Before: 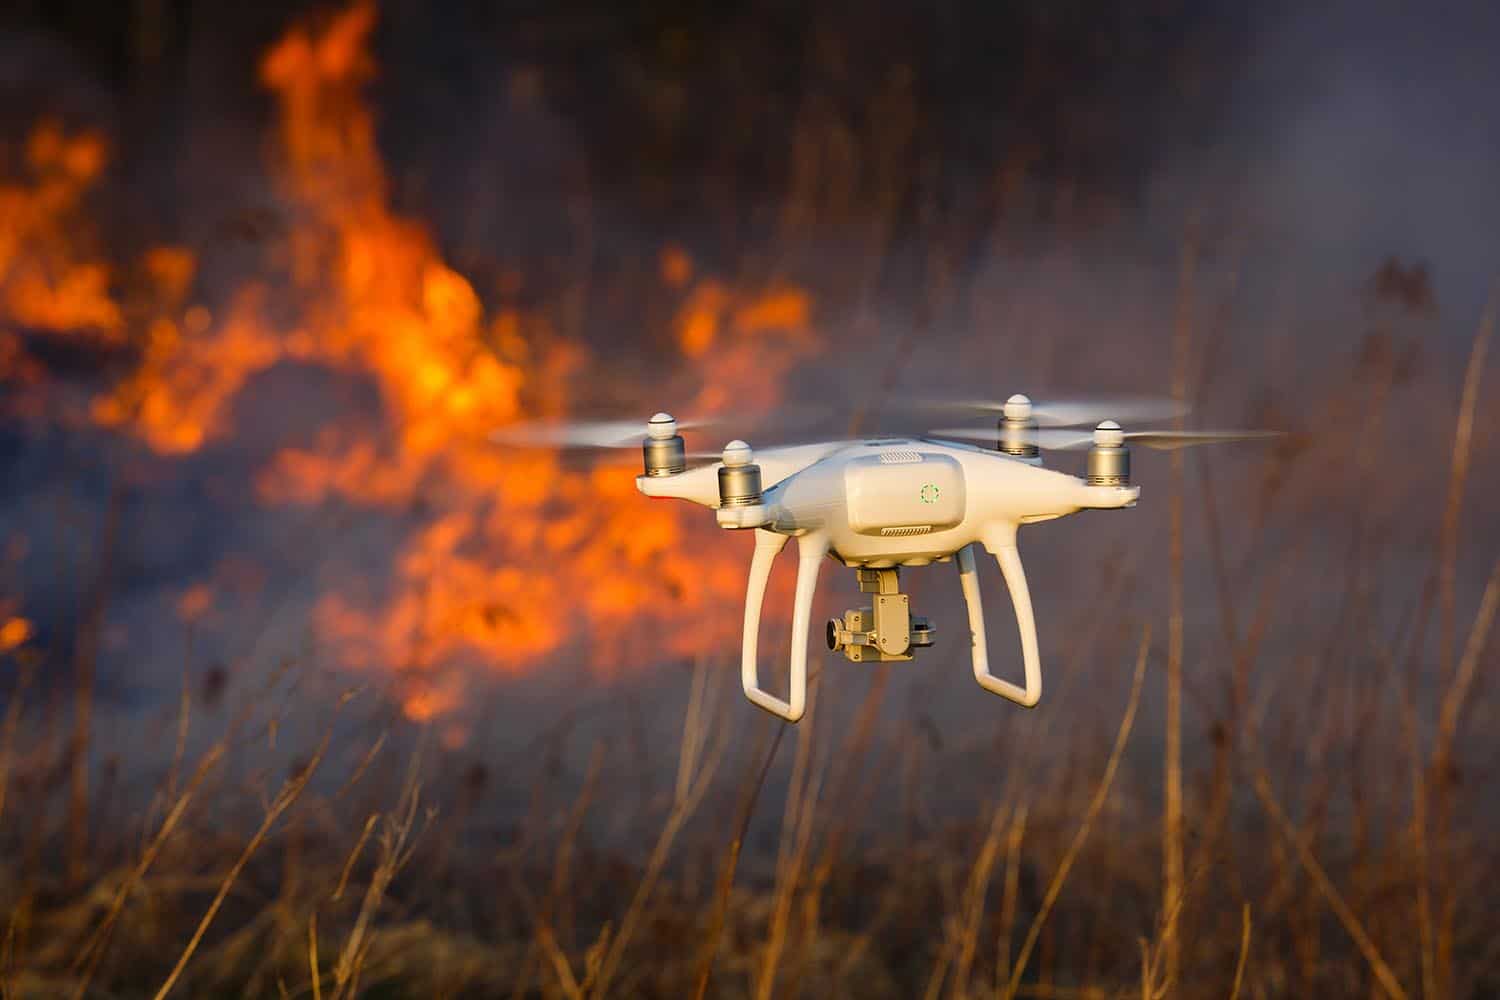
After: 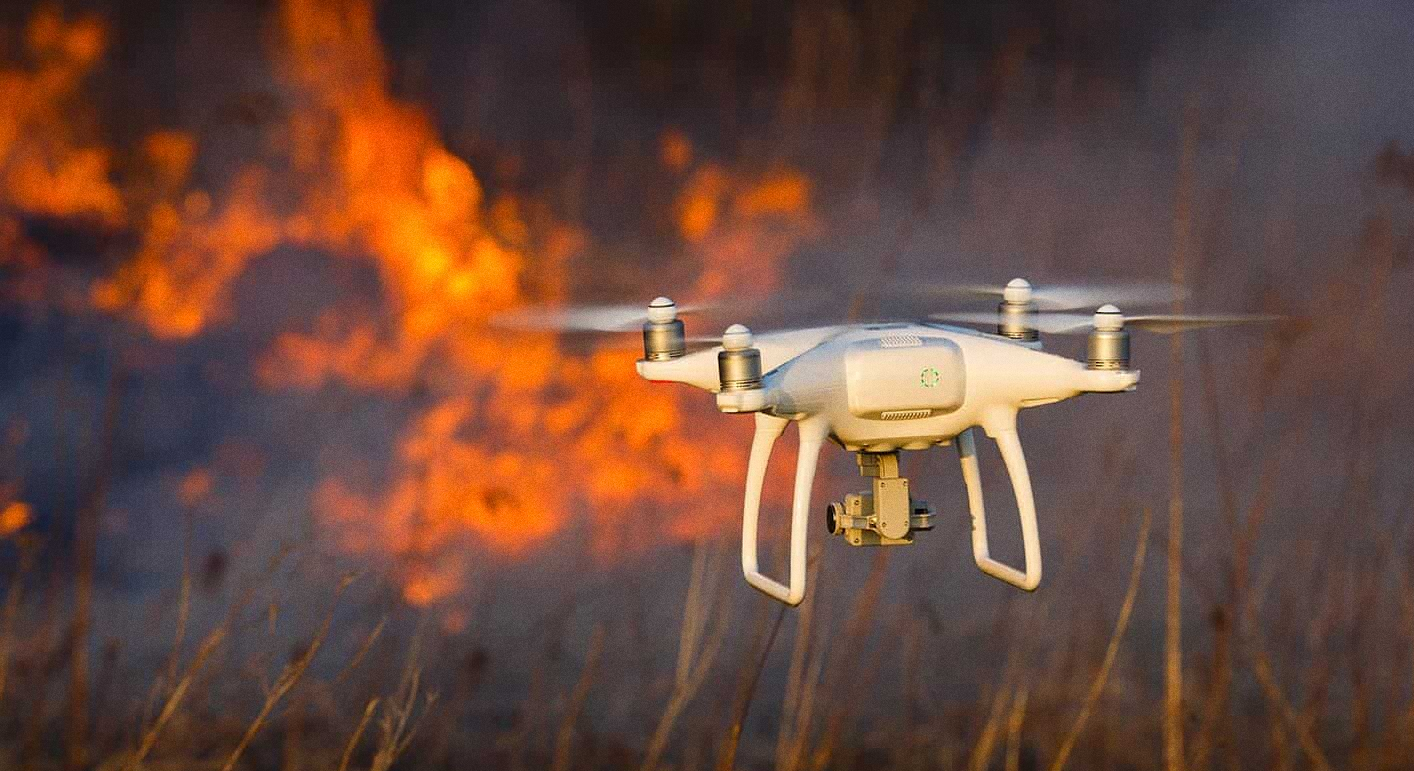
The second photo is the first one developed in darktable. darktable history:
crop and rotate: angle 0.03°, top 11.643%, right 5.651%, bottom 11.189%
grain: coarseness 0.47 ISO
